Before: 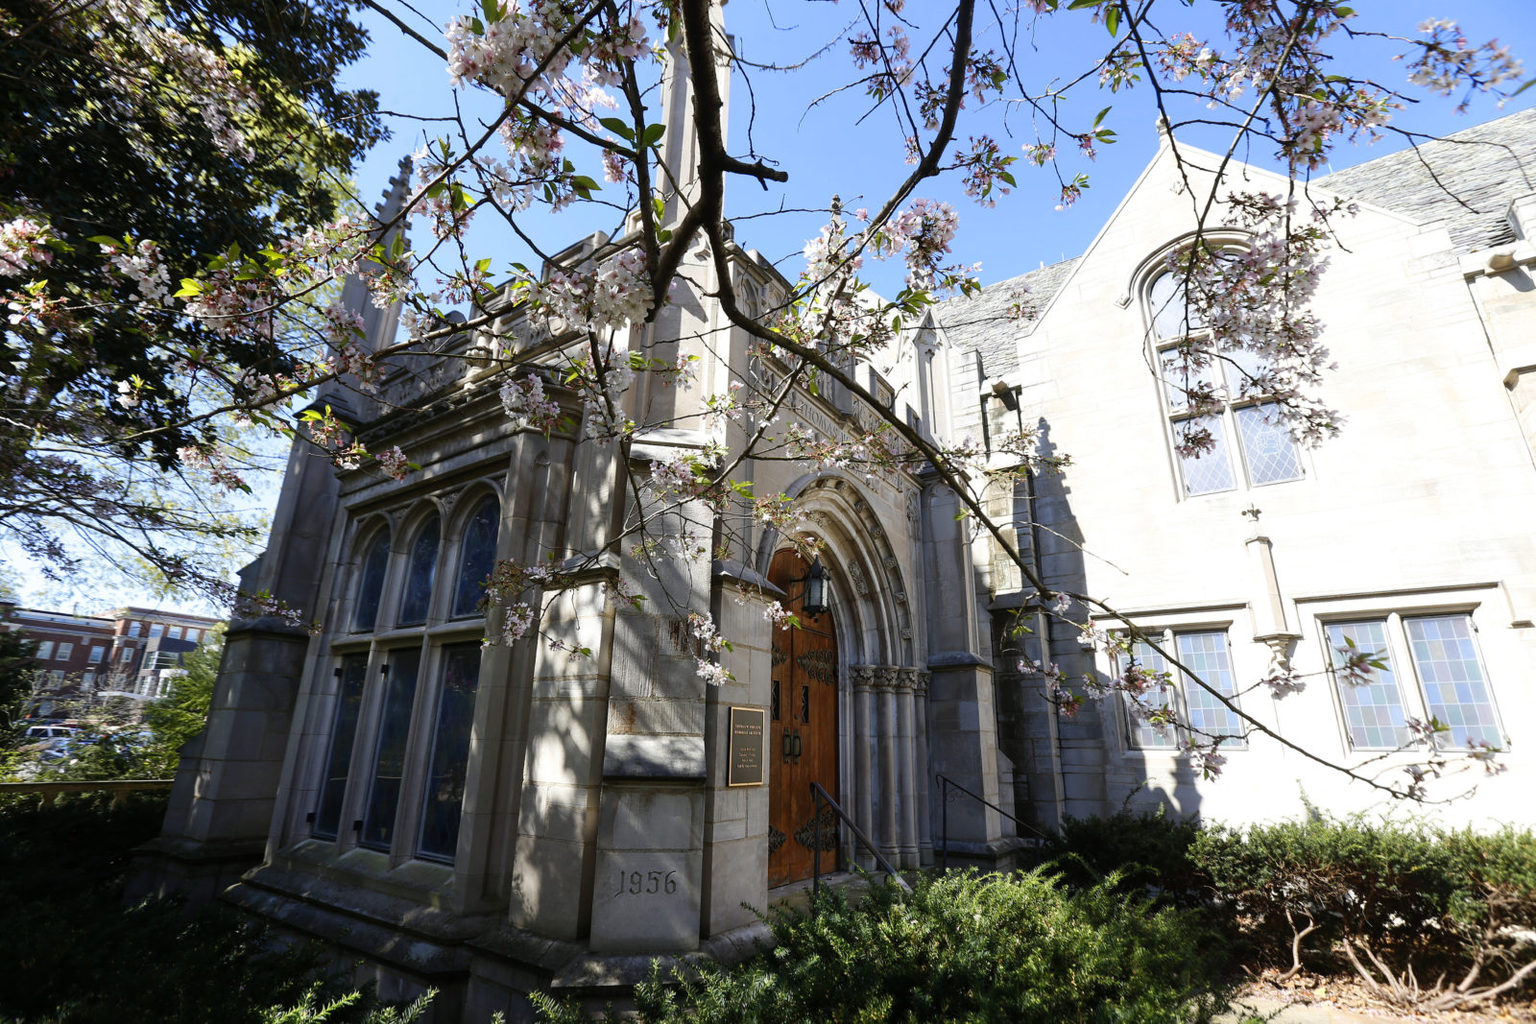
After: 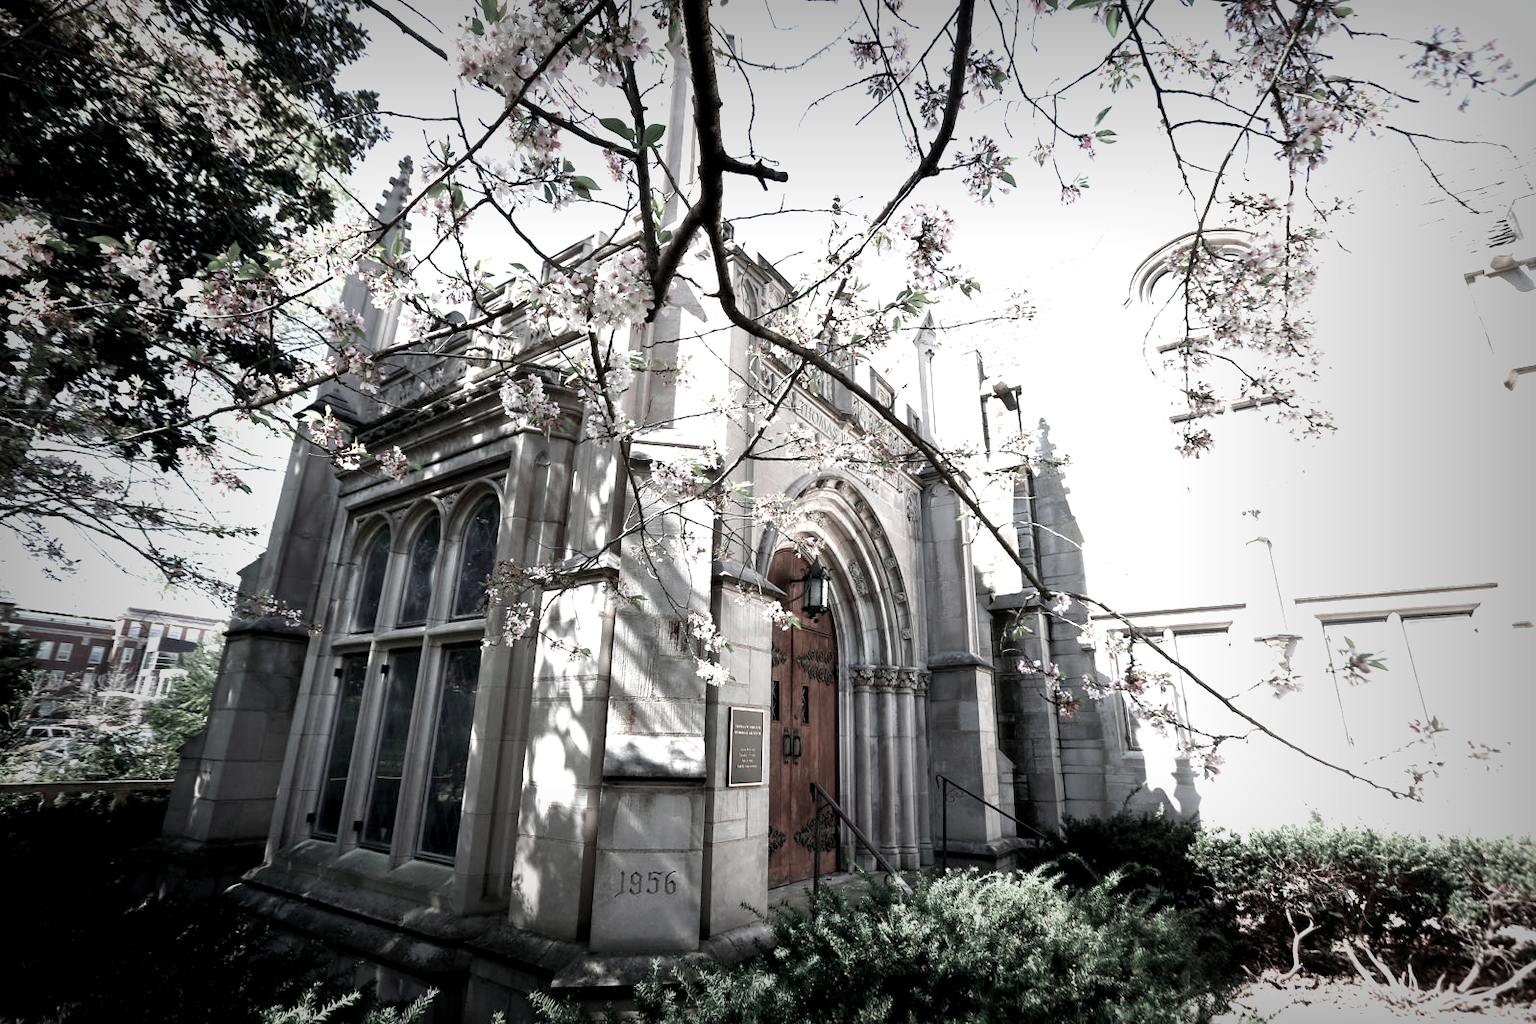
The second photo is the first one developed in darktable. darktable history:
velvia: on, module defaults
vignetting: fall-off start 53.2%, brightness -0.594, saturation 0, automatic ratio true, width/height ratio 1.313, shape 0.22, unbound false
rotate and perspective: automatic cropping original format, crop left 0, crop top 0
color contrast: green-magenta contrast 0.3, blue-yellow contrast 0.15
exposure: black level correction 0.001, exposure 1.3 EV, compensate highlight preservation false
